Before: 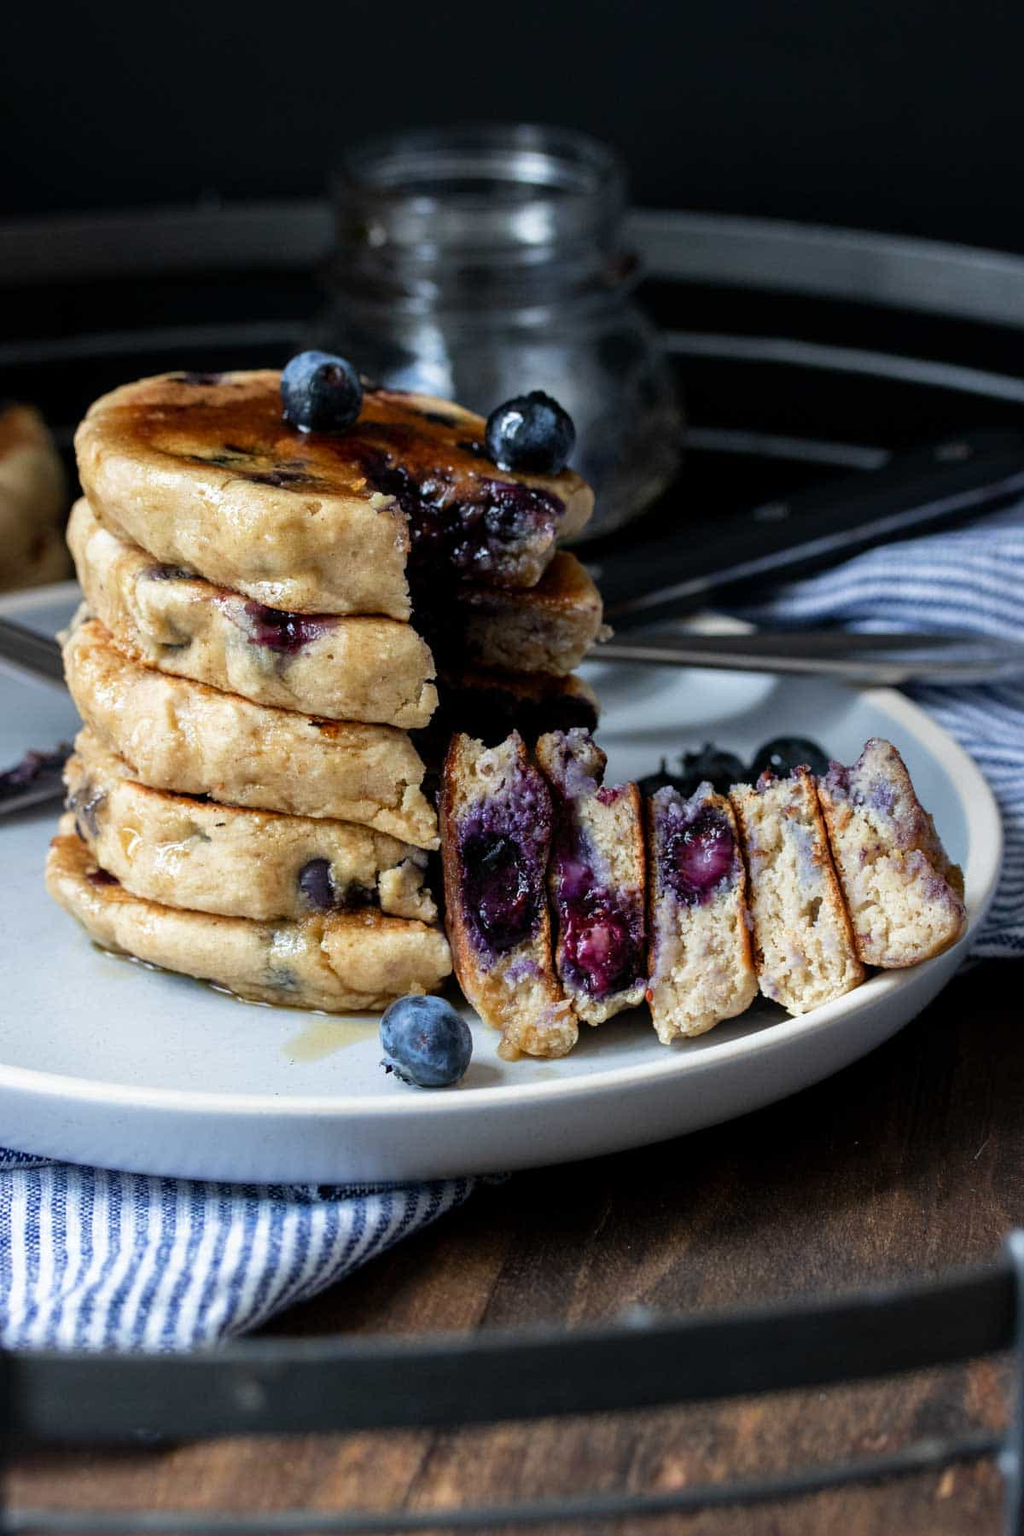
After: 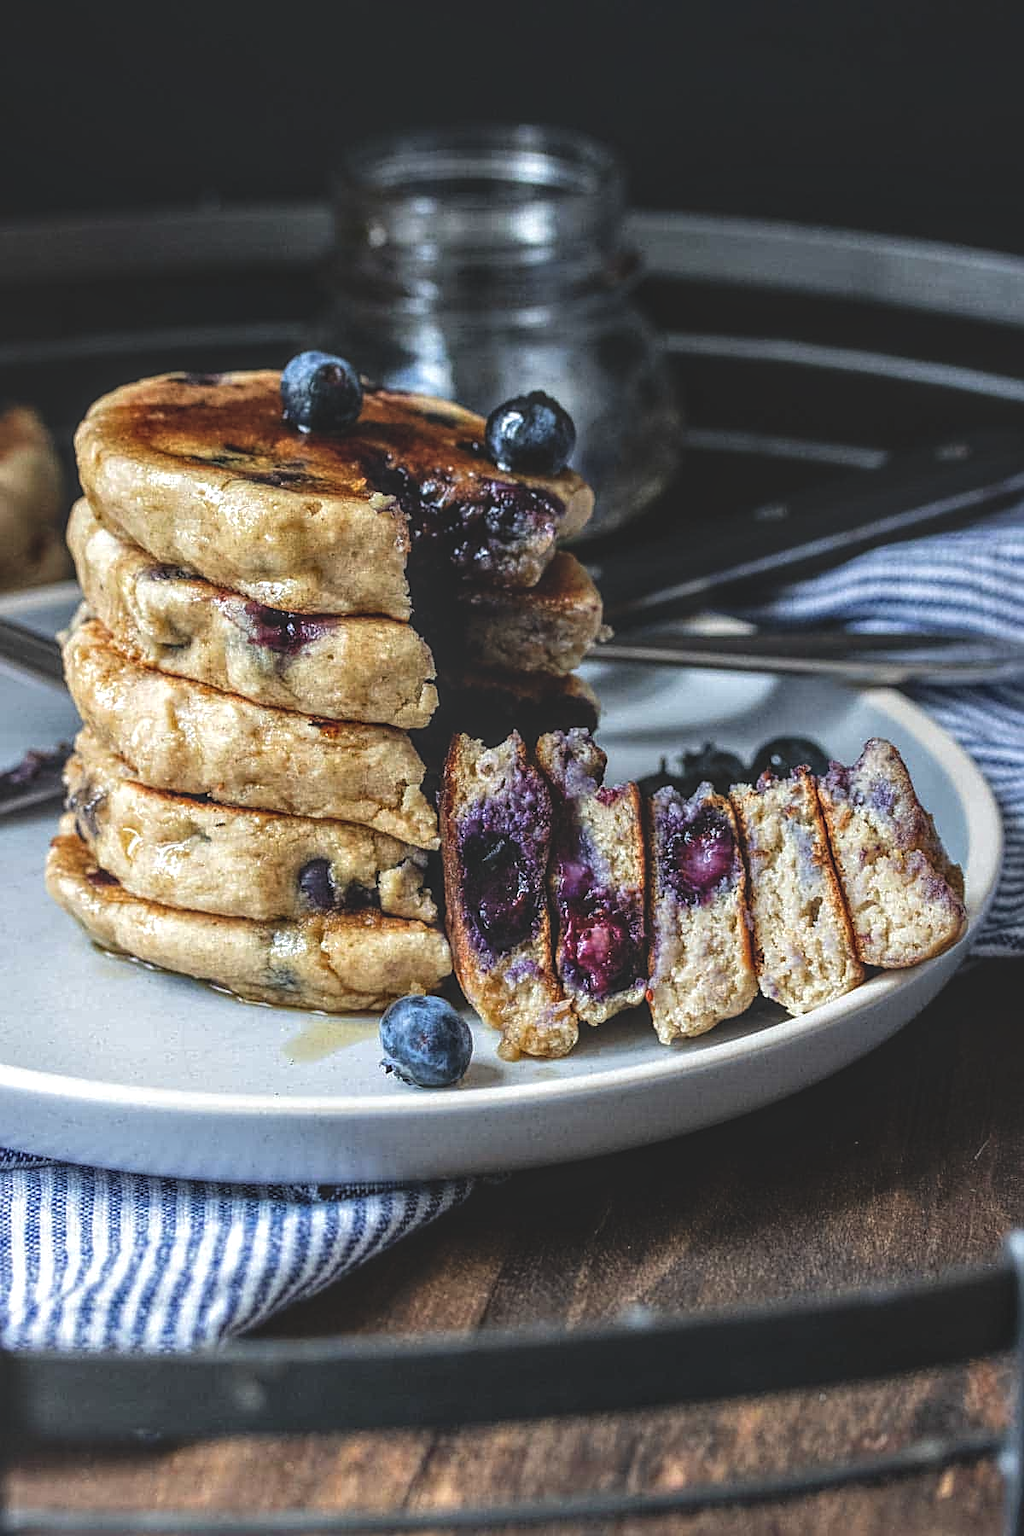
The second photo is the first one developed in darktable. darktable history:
exposure: black level correction -0.015, compensate exposure bias true, compensate highlight preservation false
sharpen: on, module defaults
local contrast: highlights 75%, shadows 55%, detail 177%, midtone range 0.208
contrast equalizer: y [[0.524 ×6], [0.512 ×6], [0.379 ×6], [0 ×6], [0 ×6]]
